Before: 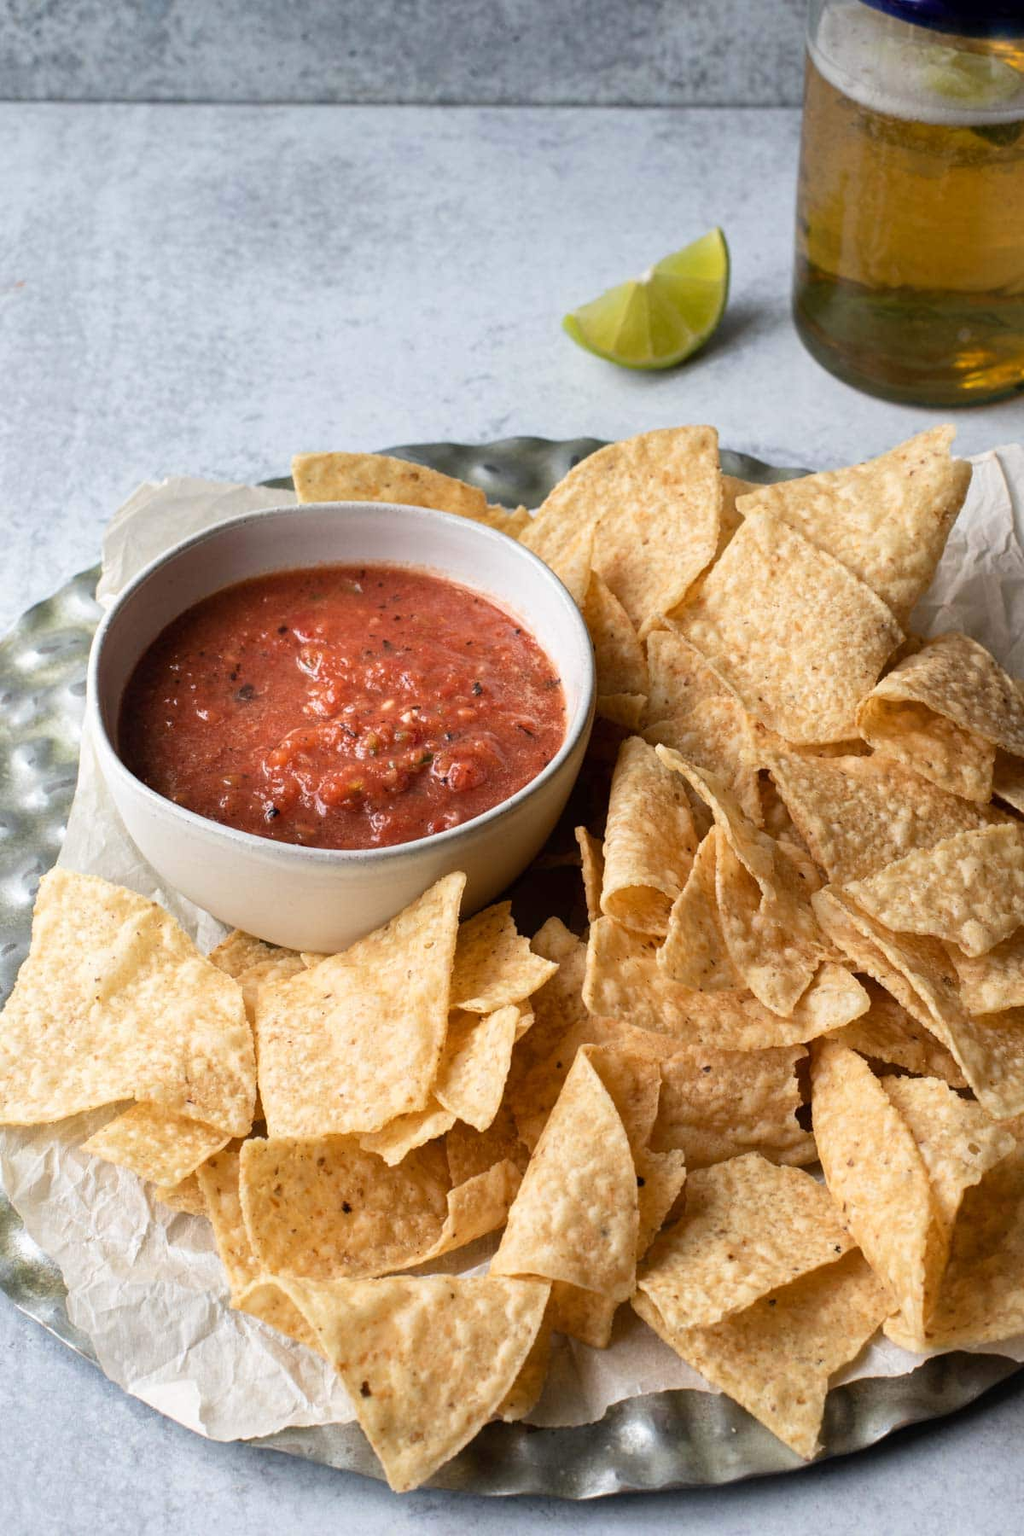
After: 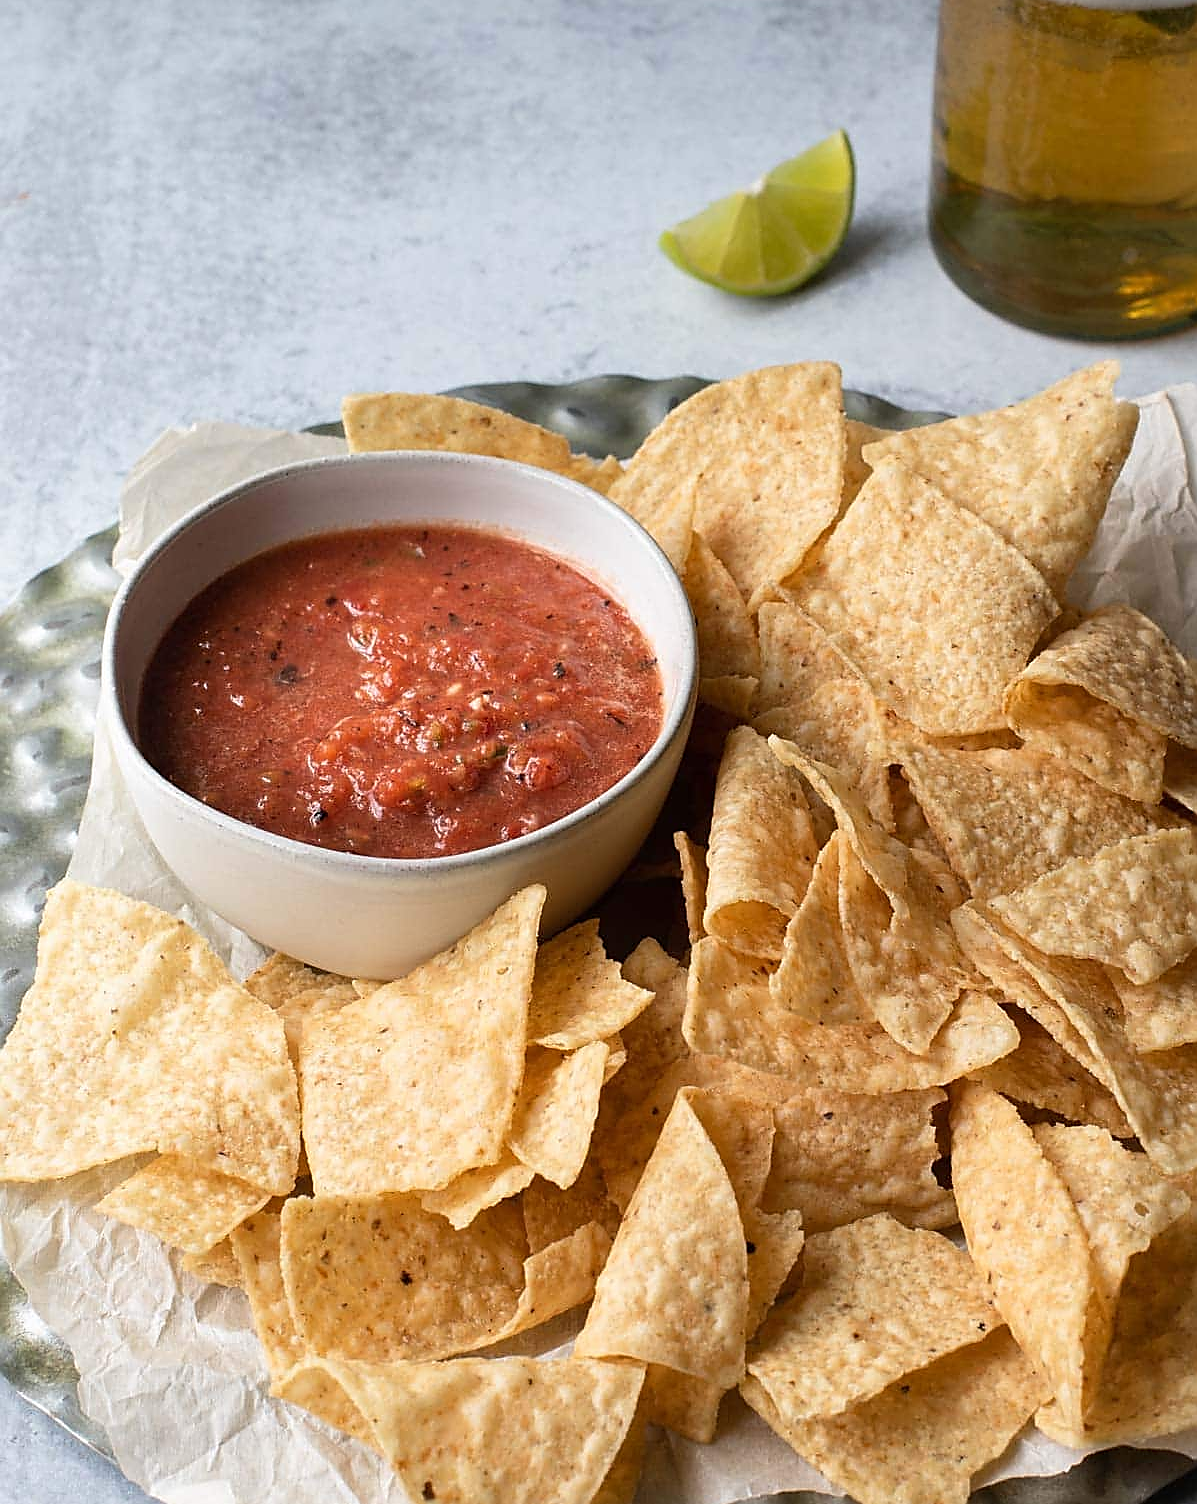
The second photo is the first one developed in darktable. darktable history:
crop: top 7.625%, bottom 8.027%
sharpen: radius 1.4, amount 1.25, threshold 0.7
